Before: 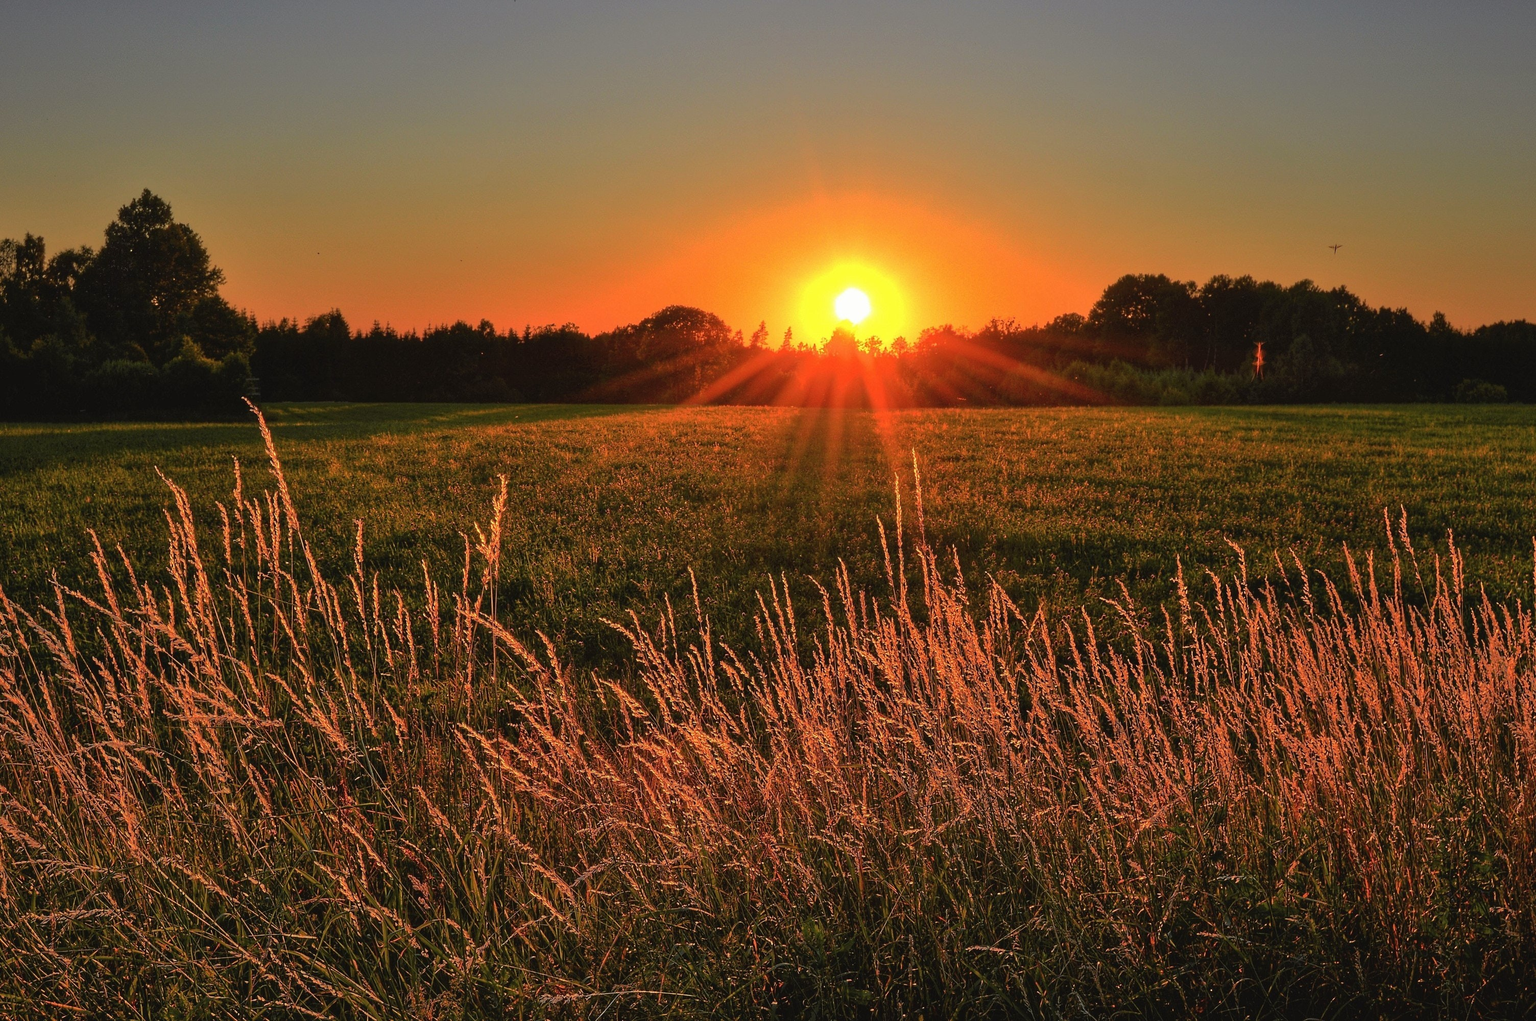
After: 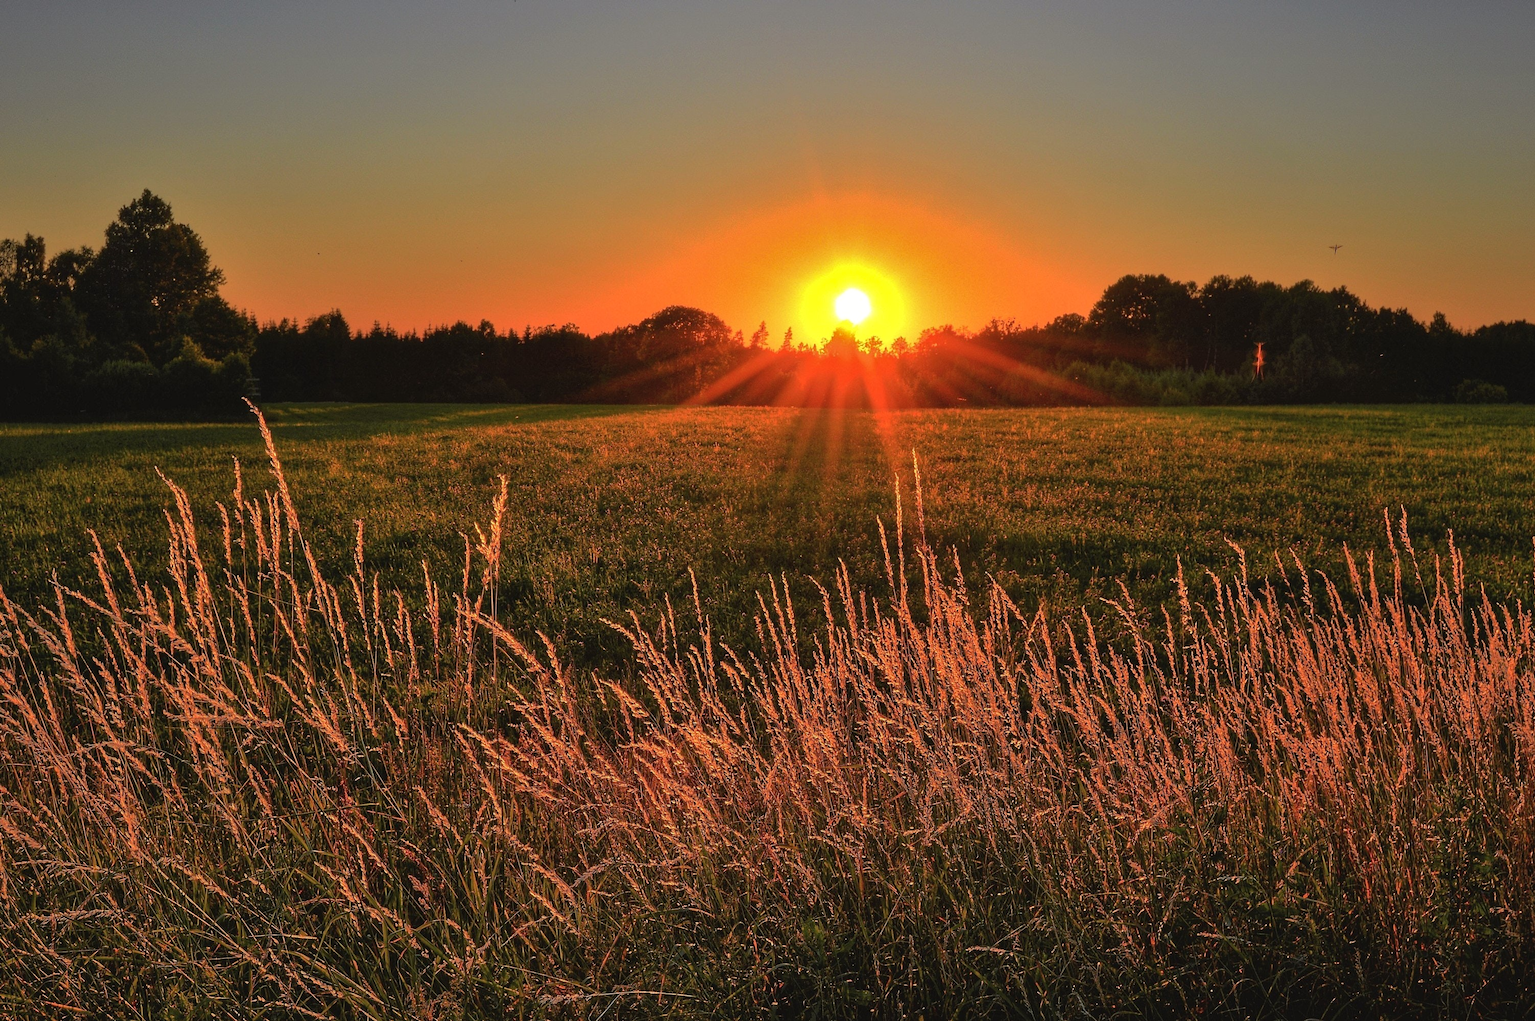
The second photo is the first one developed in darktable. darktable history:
shadows and highlights: shadows 13.12, white point adjustment 1.31, soften with gaussian
